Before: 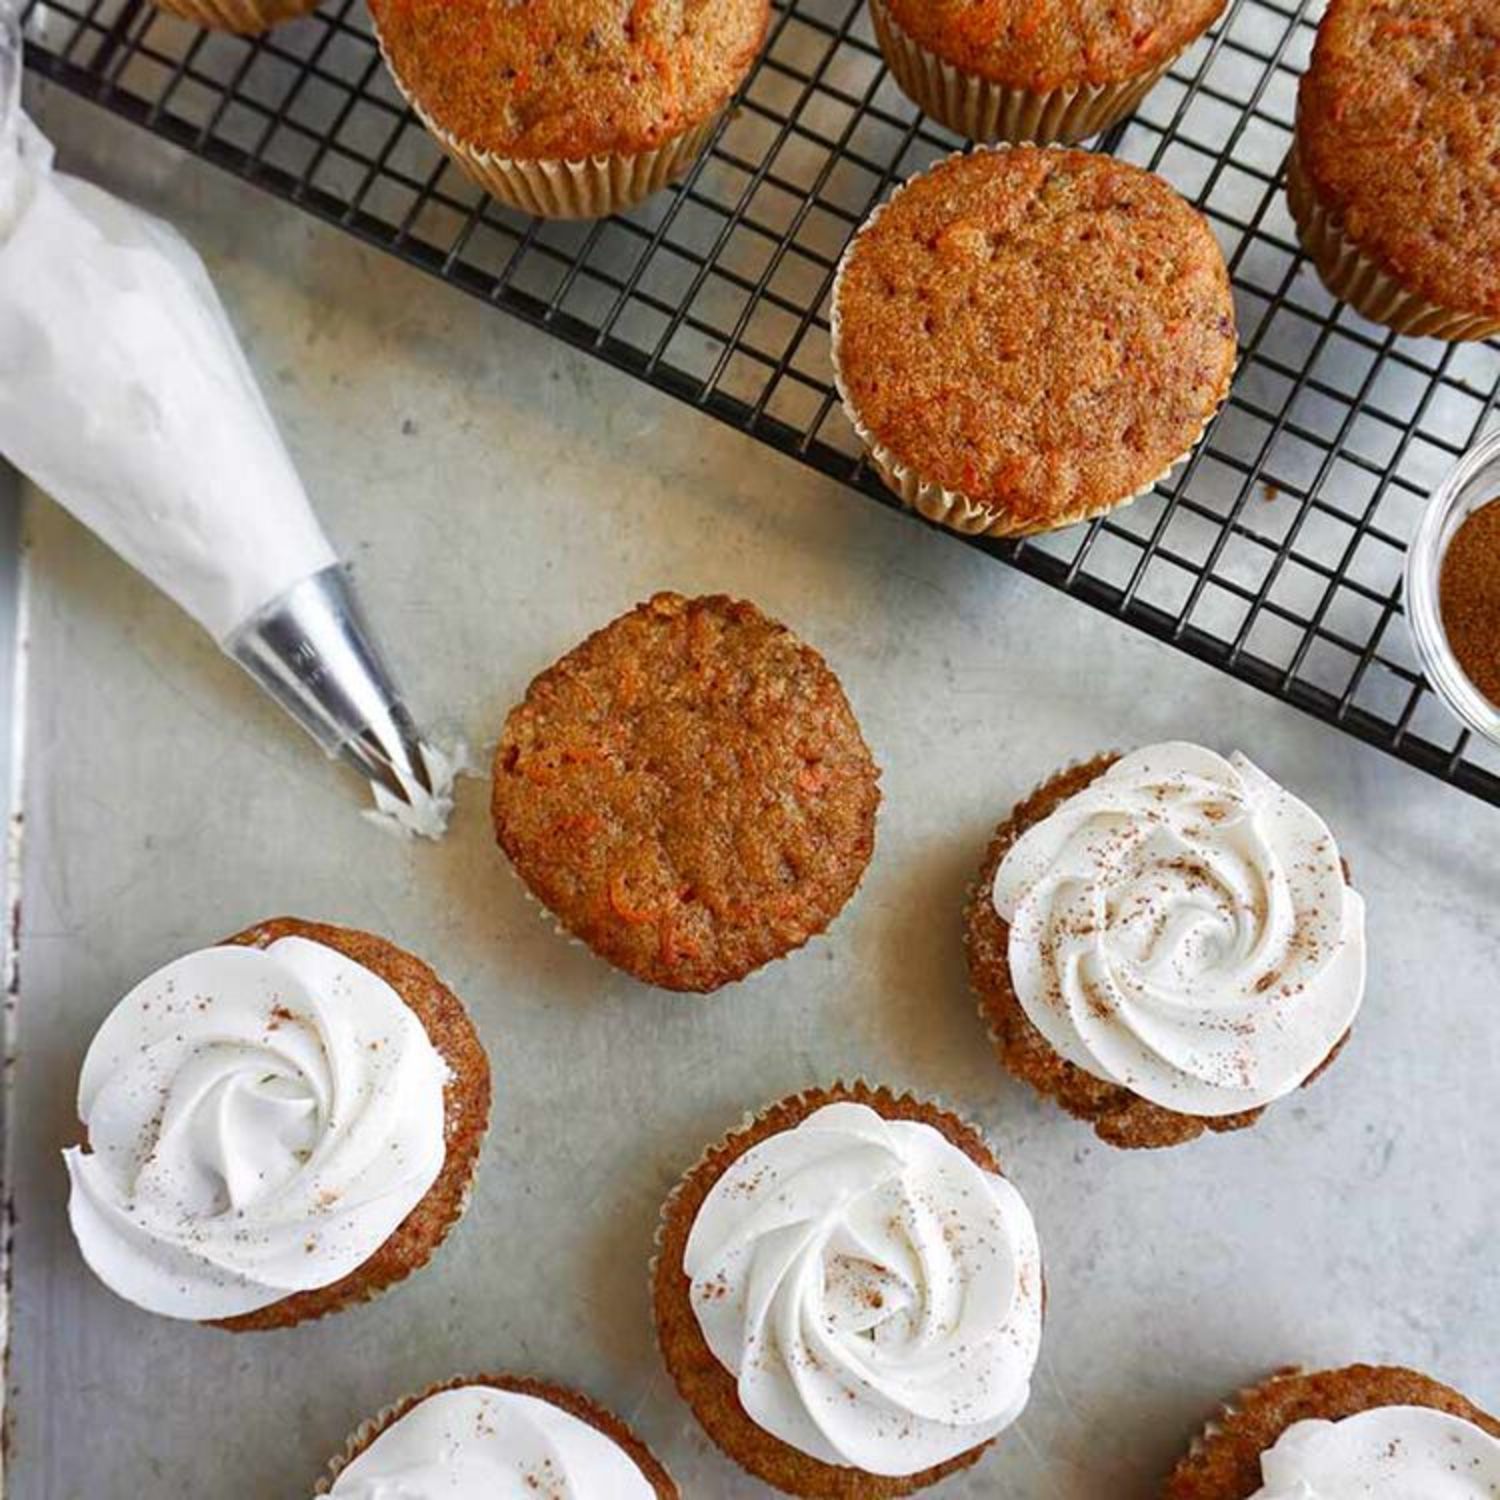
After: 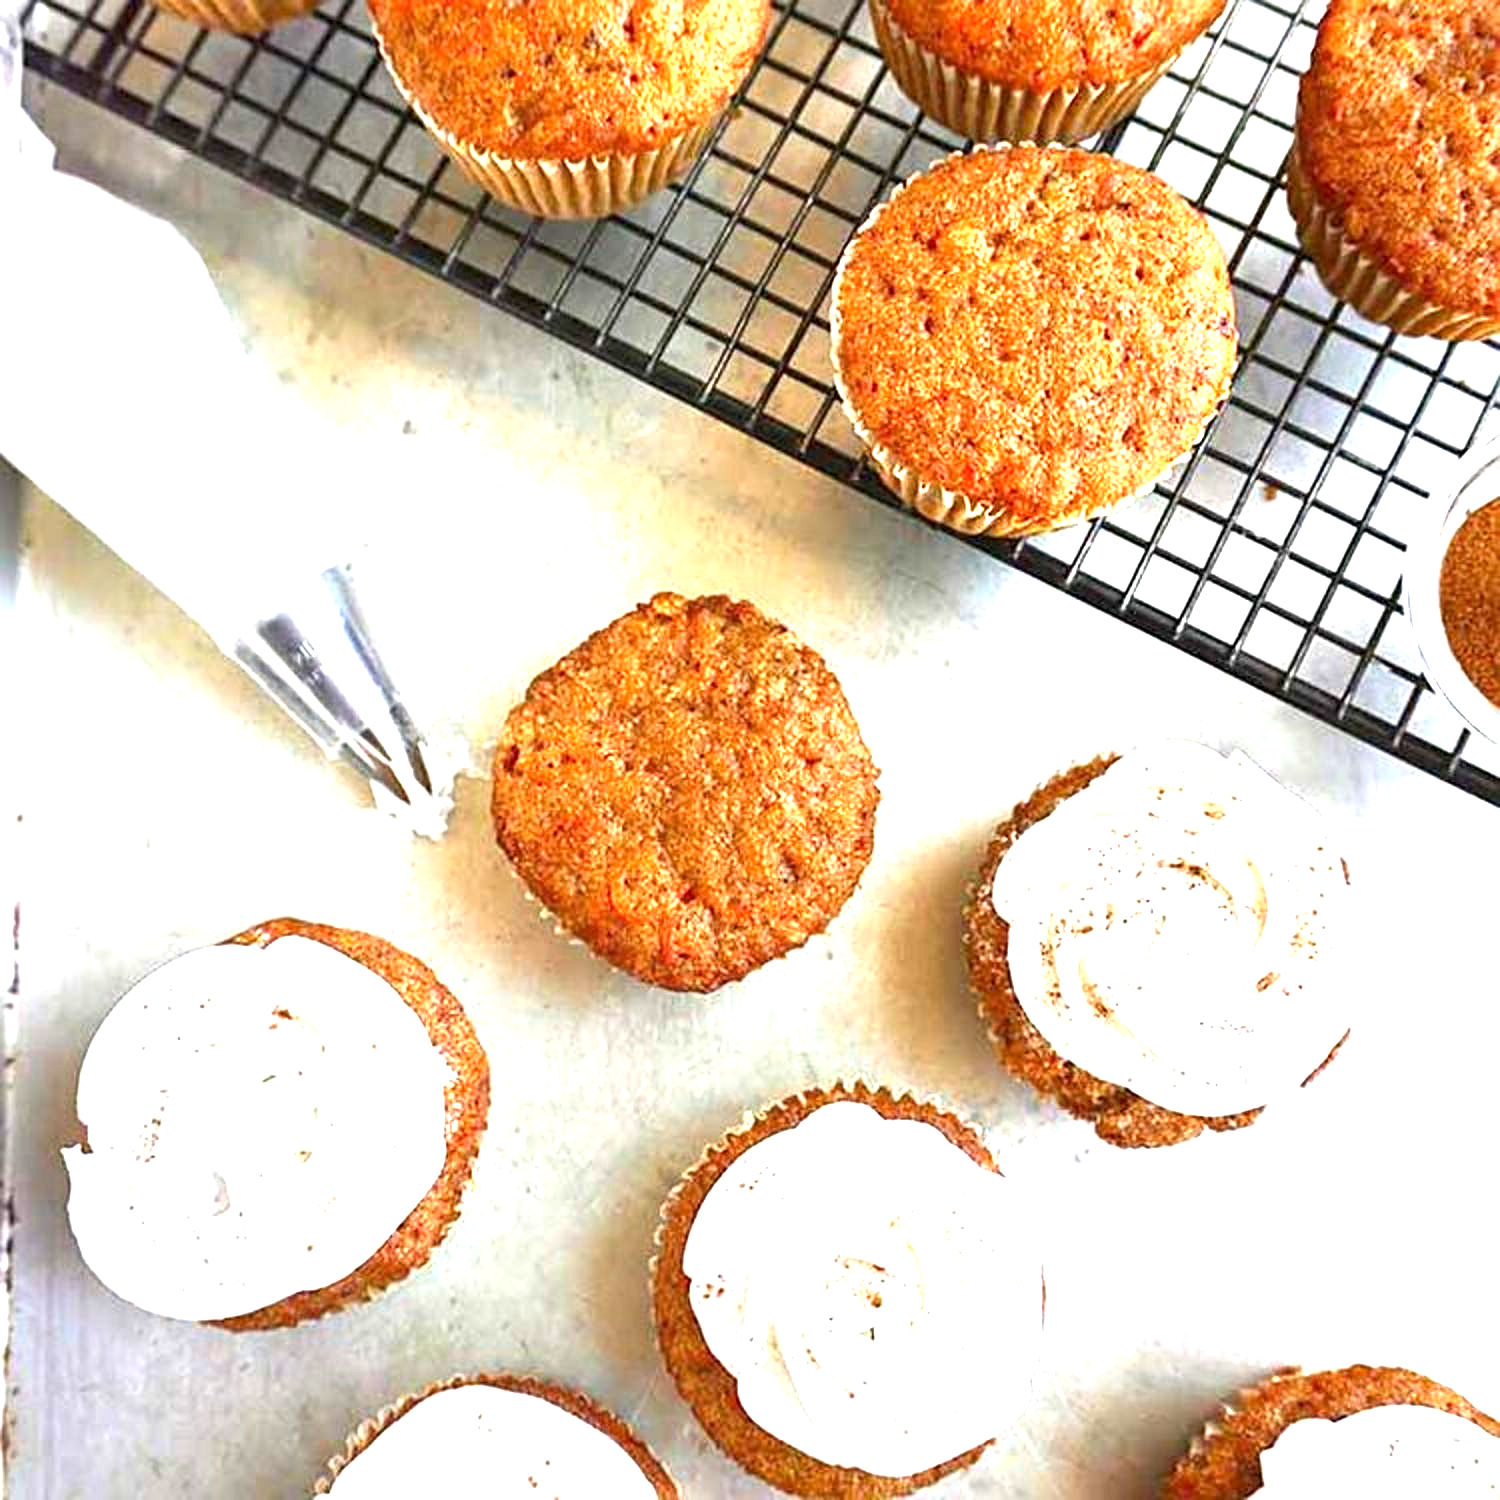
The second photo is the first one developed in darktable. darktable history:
exposure: black level correction 0.001, exposure 1.723 EV, compensate highlight preservation false
sharpen: on, module defaults
